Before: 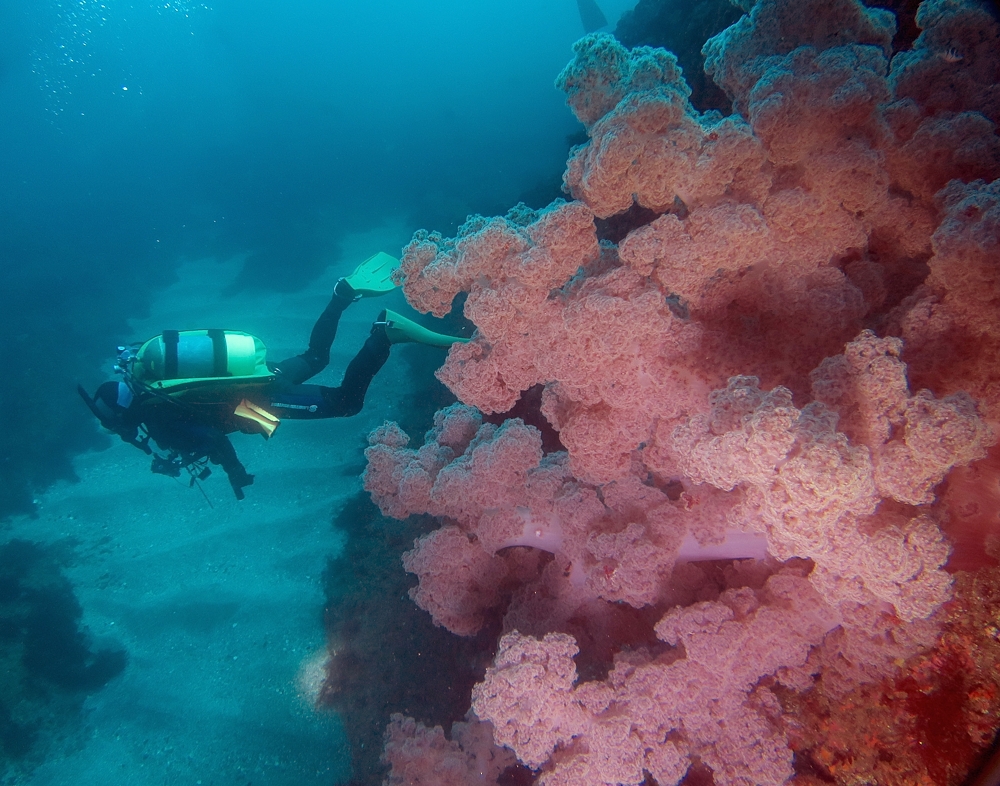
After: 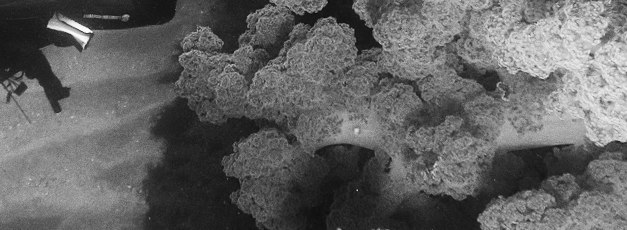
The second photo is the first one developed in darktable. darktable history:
crop: left 18.091%, top 51.13%, right 17.525%, bottom 16.85%
tone equalizer: on, module defaults
contrast brightness saturation: contrast 0.4, brightness 0.05, saturation 0.25
monochrome: on, module defaults
grain: coarseness 0.09 ISO
rotate and perspective: rotation -3°, crop left 0.031, crop right 0.968, crop top 0.07, crop bottom 0.93
